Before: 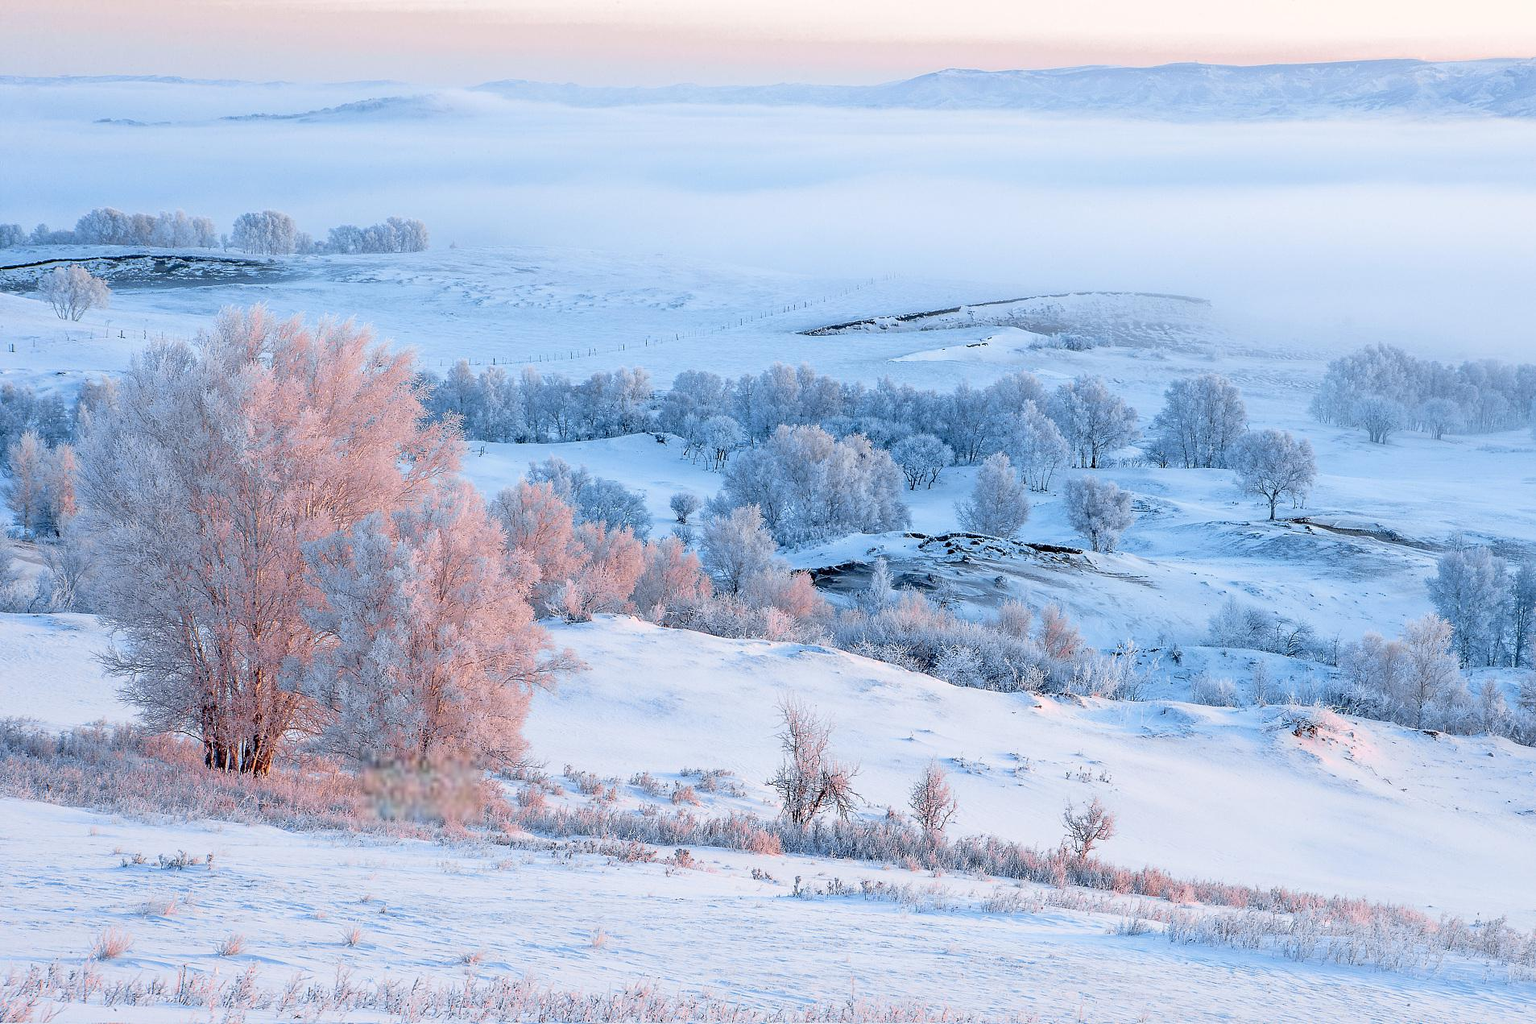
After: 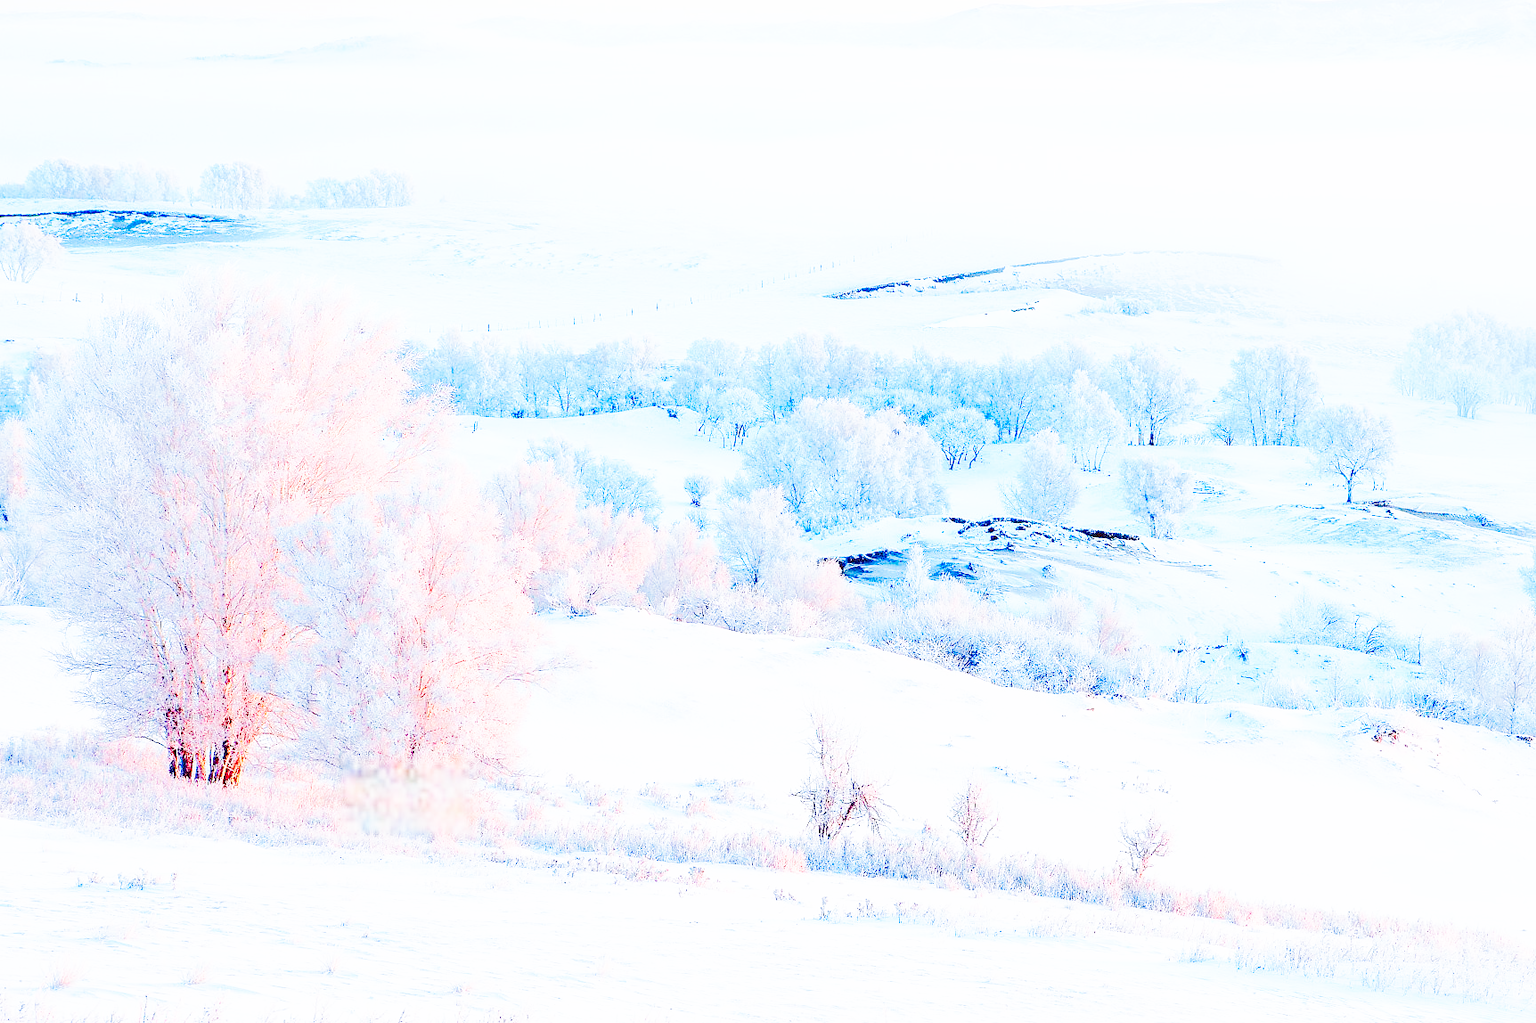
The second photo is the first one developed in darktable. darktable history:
color balance rgb: linear chroma grading › shadows -3.069%, linear chroma grading › highlights -3.417%, perceptual saturation grading › global saturation 20%, perceptual saturation grading › highlights -25.77%, perceptual saturation grading › shadows 49.468%, perceptual brilliance grading › mid-tones 10.259%, perceptual brilliance grading › shadows 14.928%, contrast -29.976%
exposure: black level correction 0, exposure 1.123 EV, compensate highlight preservation false
base curve: curves: ch0 [(0, 0) (0.007, 0.004) (0.027, 0.03) (0.046, 0.07) (0.207, 0.54) (0.442, 0.872) (0.673, 0.972) (1, 1)], preserve colors none
crop: left 3.421%, top 6.398%, right 6.168%, bottom 3.181%
